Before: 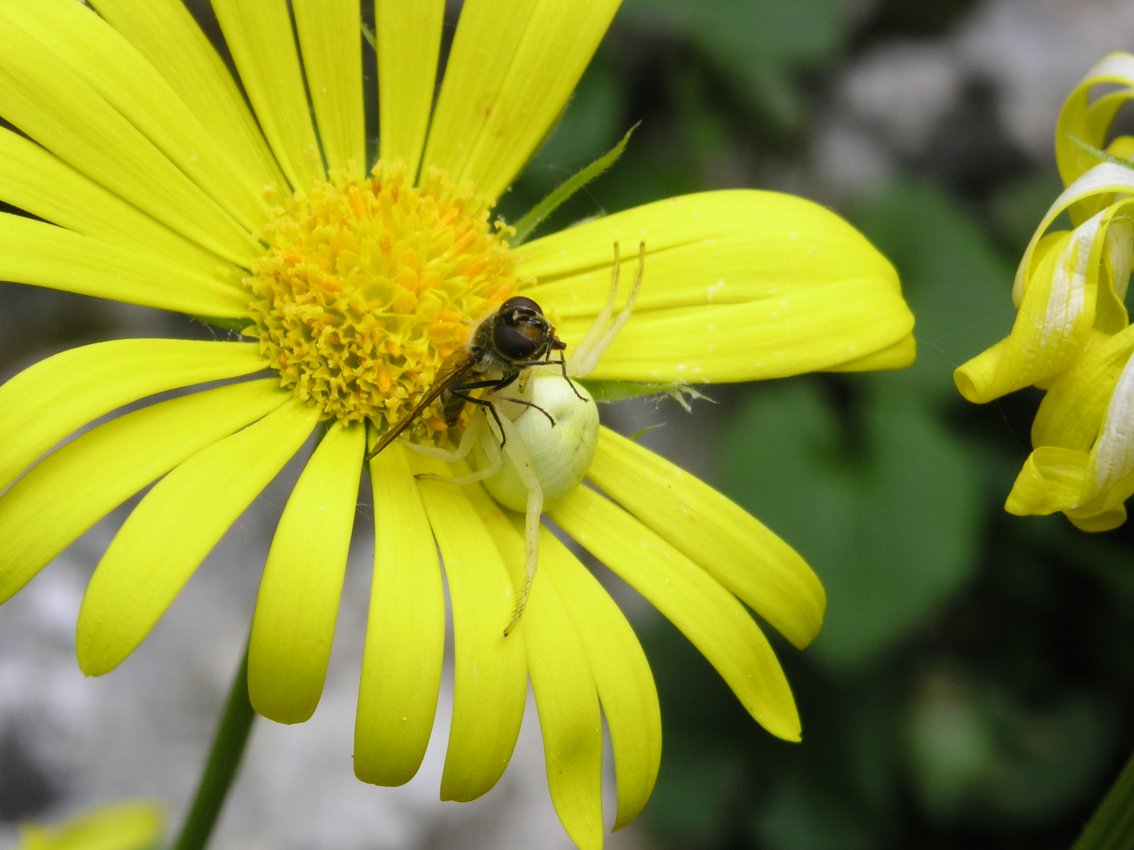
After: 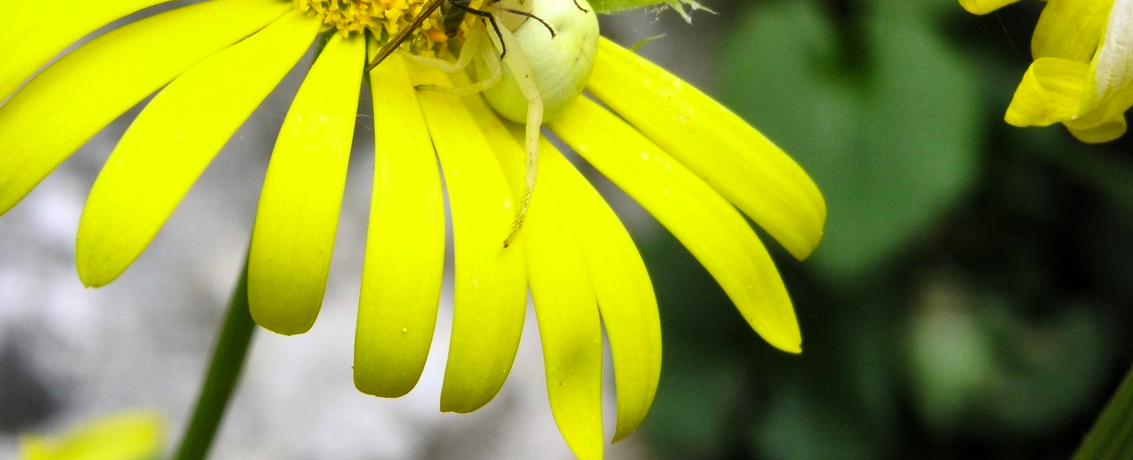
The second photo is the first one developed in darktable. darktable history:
local contrast: mode bilateral grid, contrast 20, coarseness 50, detail 150%, midtone range 0.2
contrast brightness saturation: contrast 0.201, brightness 0.16, saturation 0.216
crop and rotate: top 45.813%, right 0.051%
